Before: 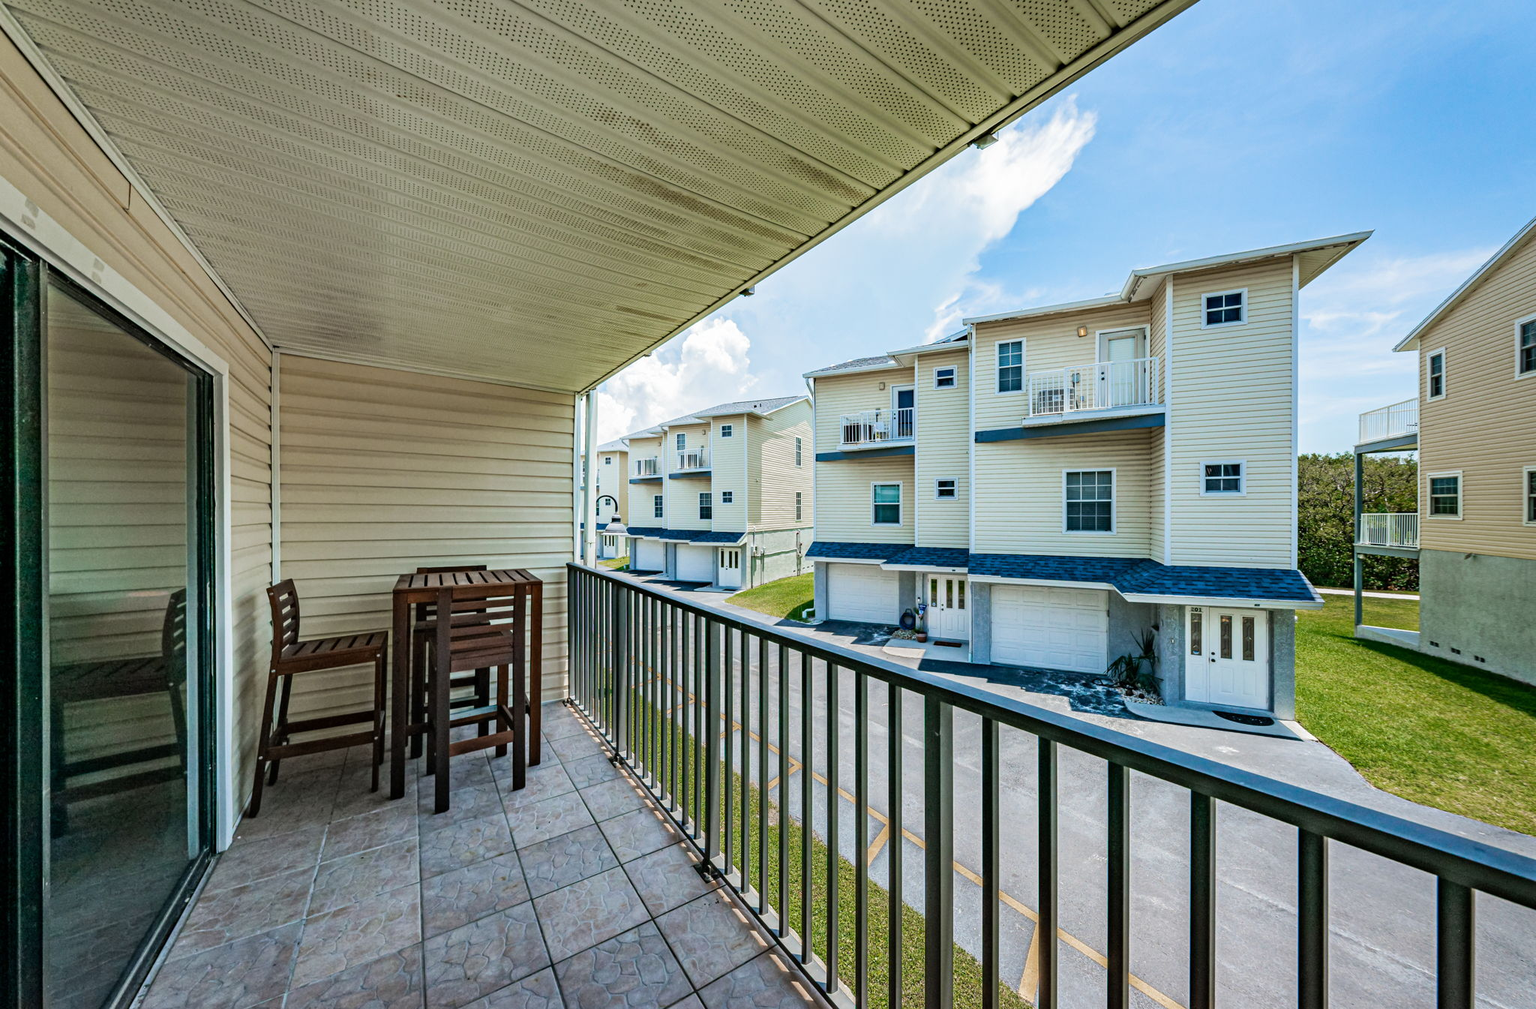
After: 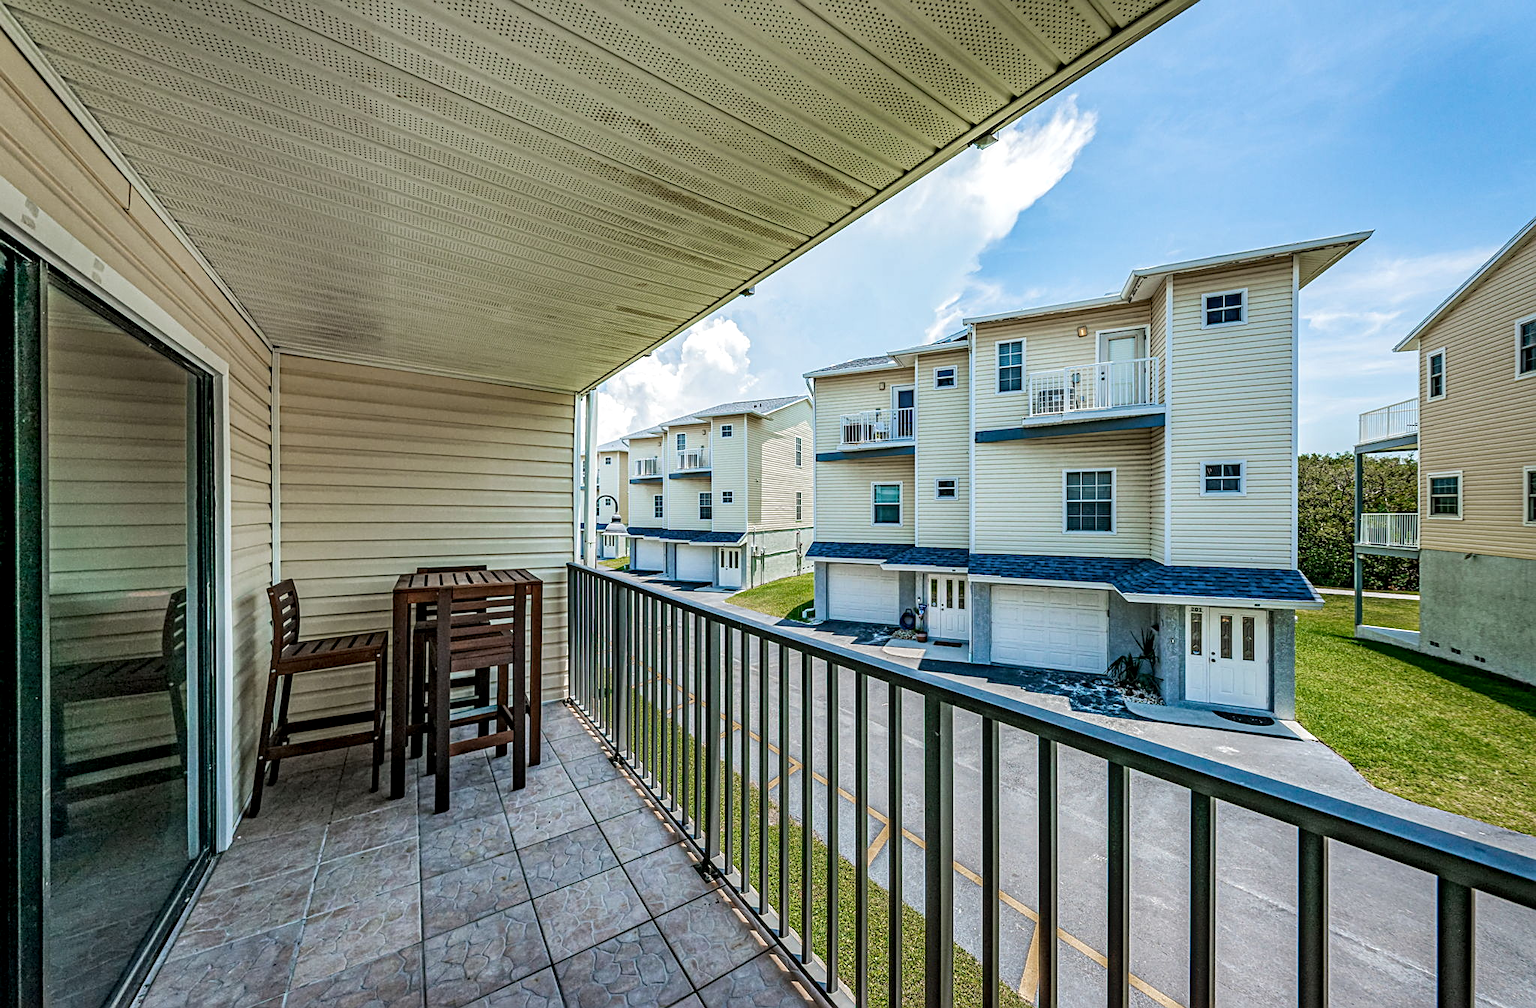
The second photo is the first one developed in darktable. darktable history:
local contrast: highlights 25%, detail 130%
sharpen: on, module defaults
